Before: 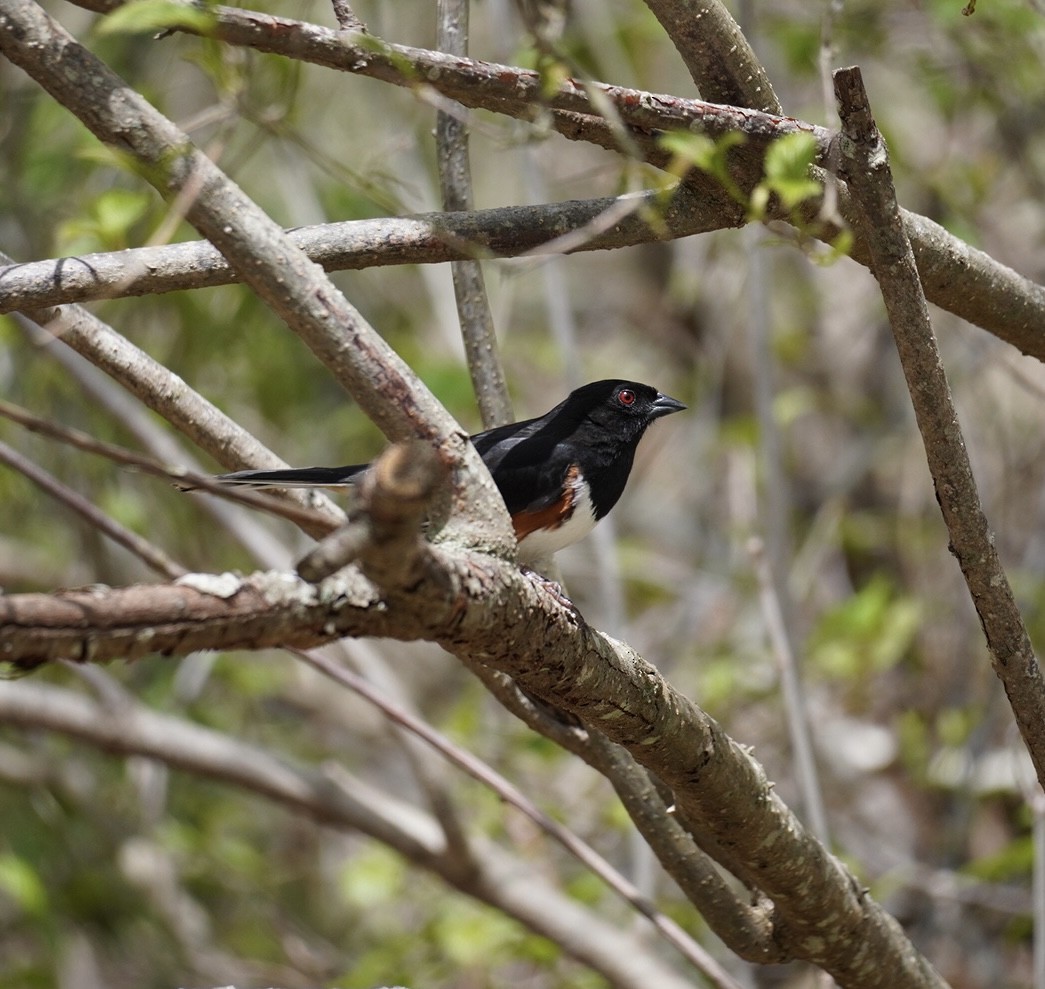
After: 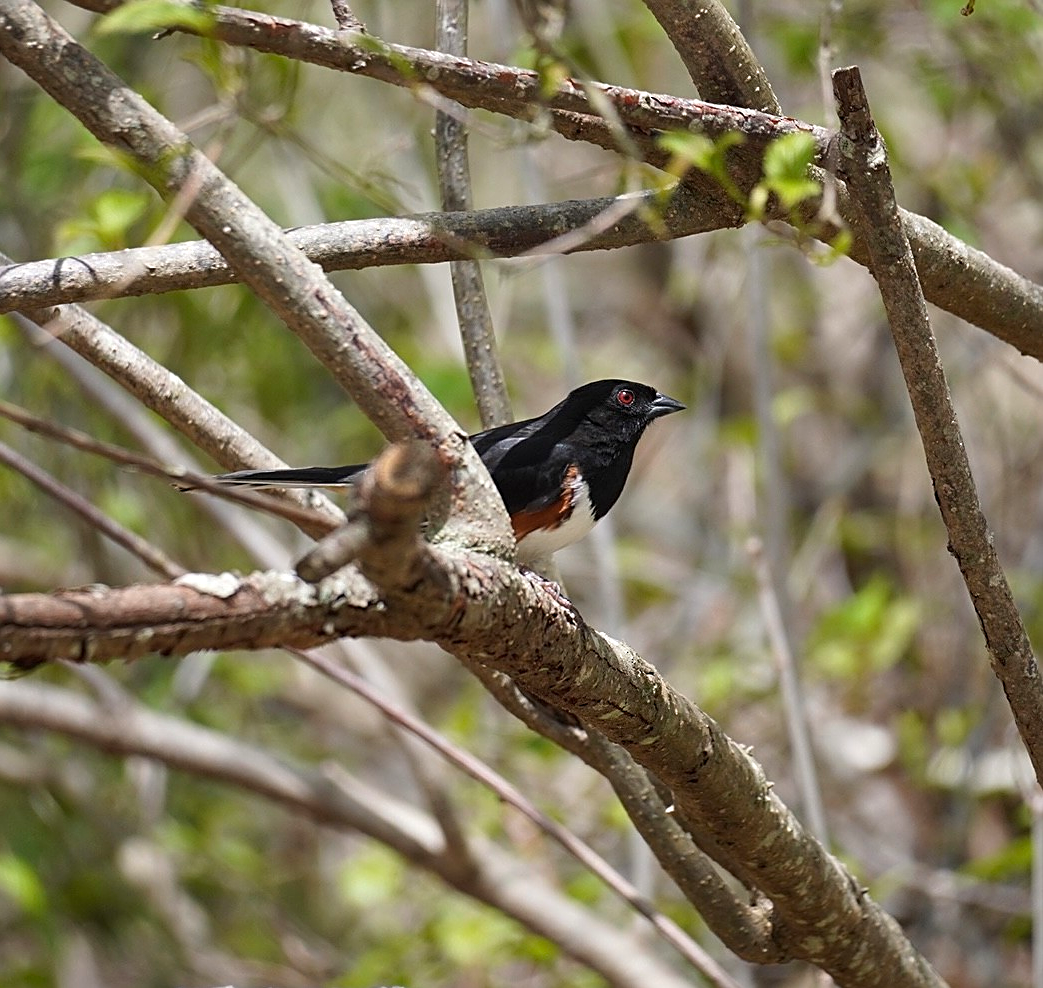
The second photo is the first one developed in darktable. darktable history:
crop and rotate: left 0.126%
exposure: exposure 0.2 EV, compensate highlight preservation false
sharpen: on, module defaults
